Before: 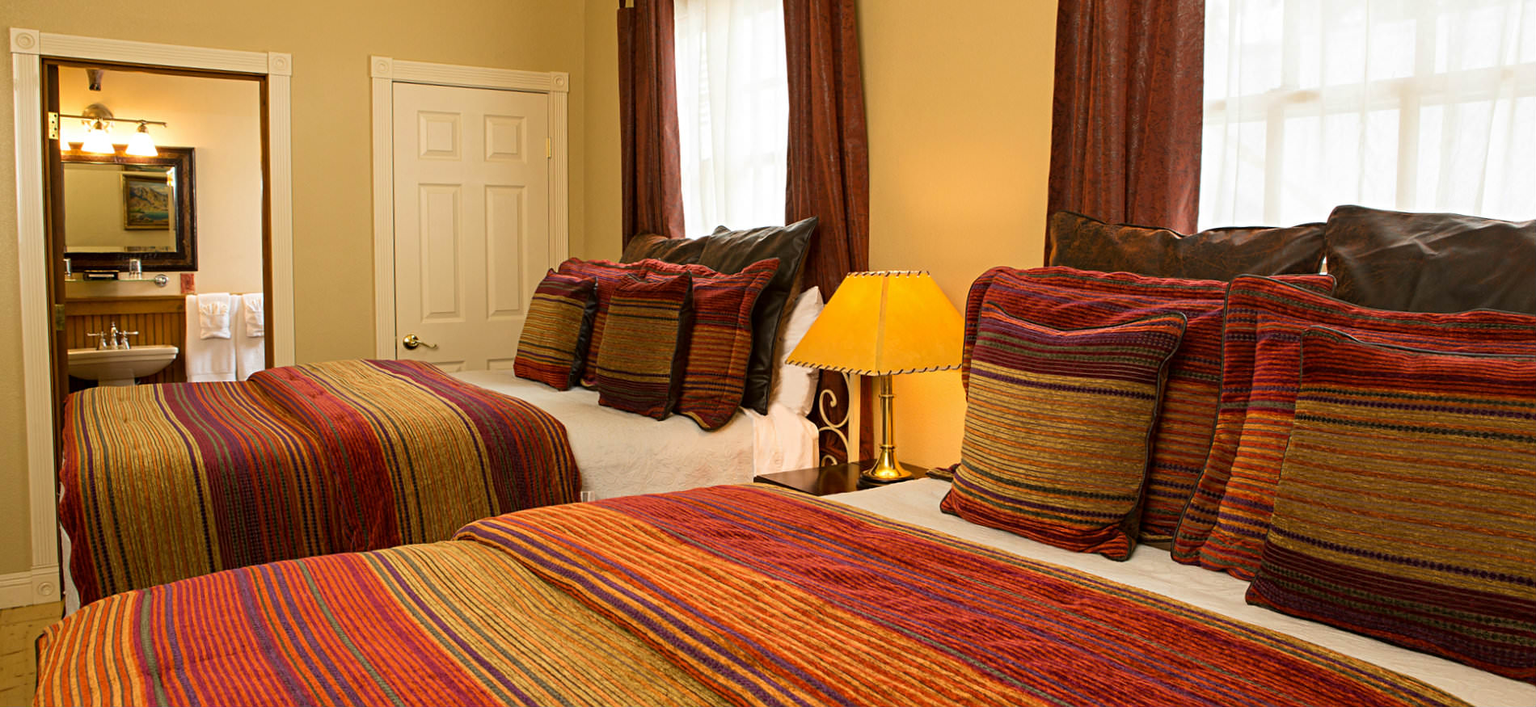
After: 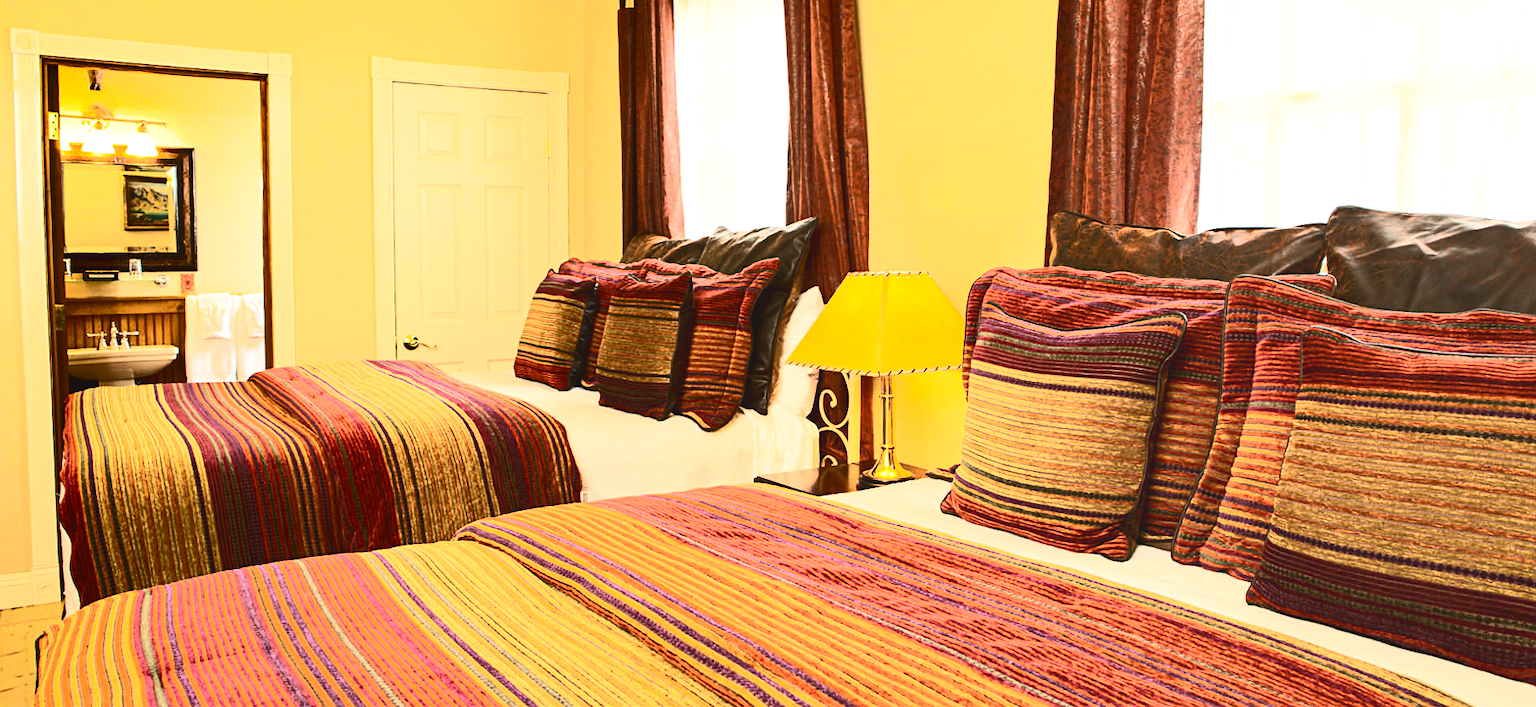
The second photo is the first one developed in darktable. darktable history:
exposure: black level correction 0, exposure 1 EV, compensate highlight preservation false
shadows and highlights: radius 336.27, shadows 28.73, soften with gaussian
tone curve: curves: ch0 [(0, 0.098) (0.262, 0.324) (0.421, 0.59) (0.54, 0.803) (0.725, 0.922) (0.99, 0.974)], color space Lab, independent channels, preserve colors none
